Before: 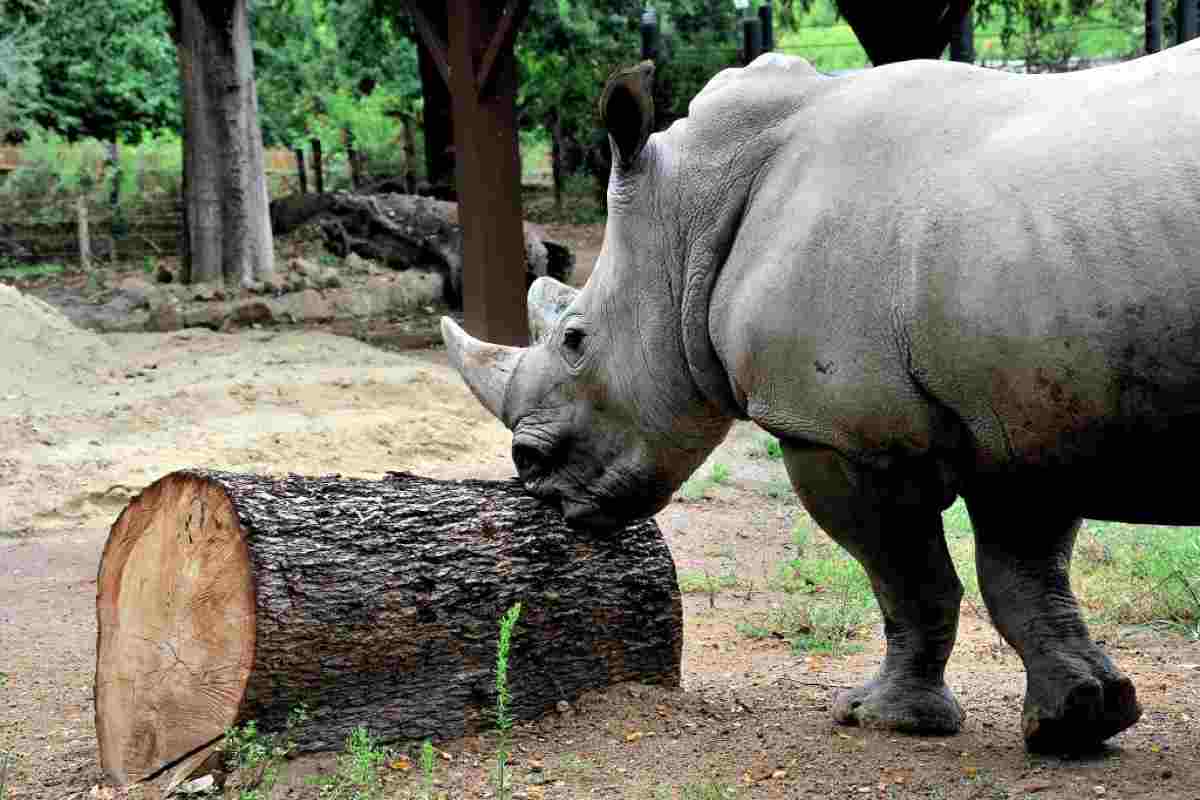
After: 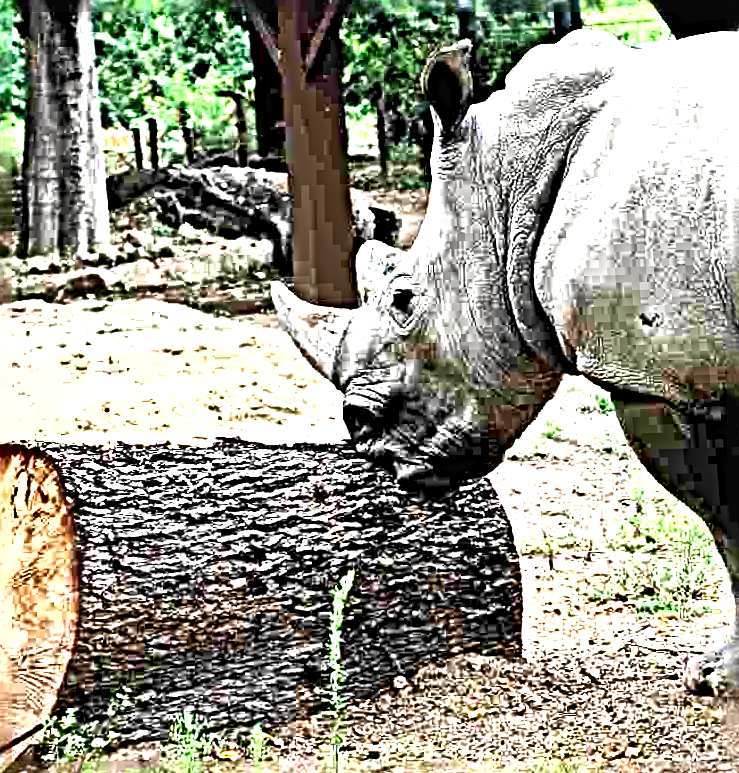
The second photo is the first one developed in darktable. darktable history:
rotate and perspective: rotation -1.68°, lens shift (vertical) -0.146, crop left 0.049, crop right 0.912, crop top 0.032, crop bottom 0.96
shadows and highlights: shadows 60, soften with gaussian
white balance: red 1.009, blue 0.985
crop and rotate: left 12.648%, right 20.685%
sharpen: radius 6.3, amount 1.8, threshold 0
exposure: black level correction 0, exposure 1.5 EV, compensate exposure bias true, compensate highlight preservation false
